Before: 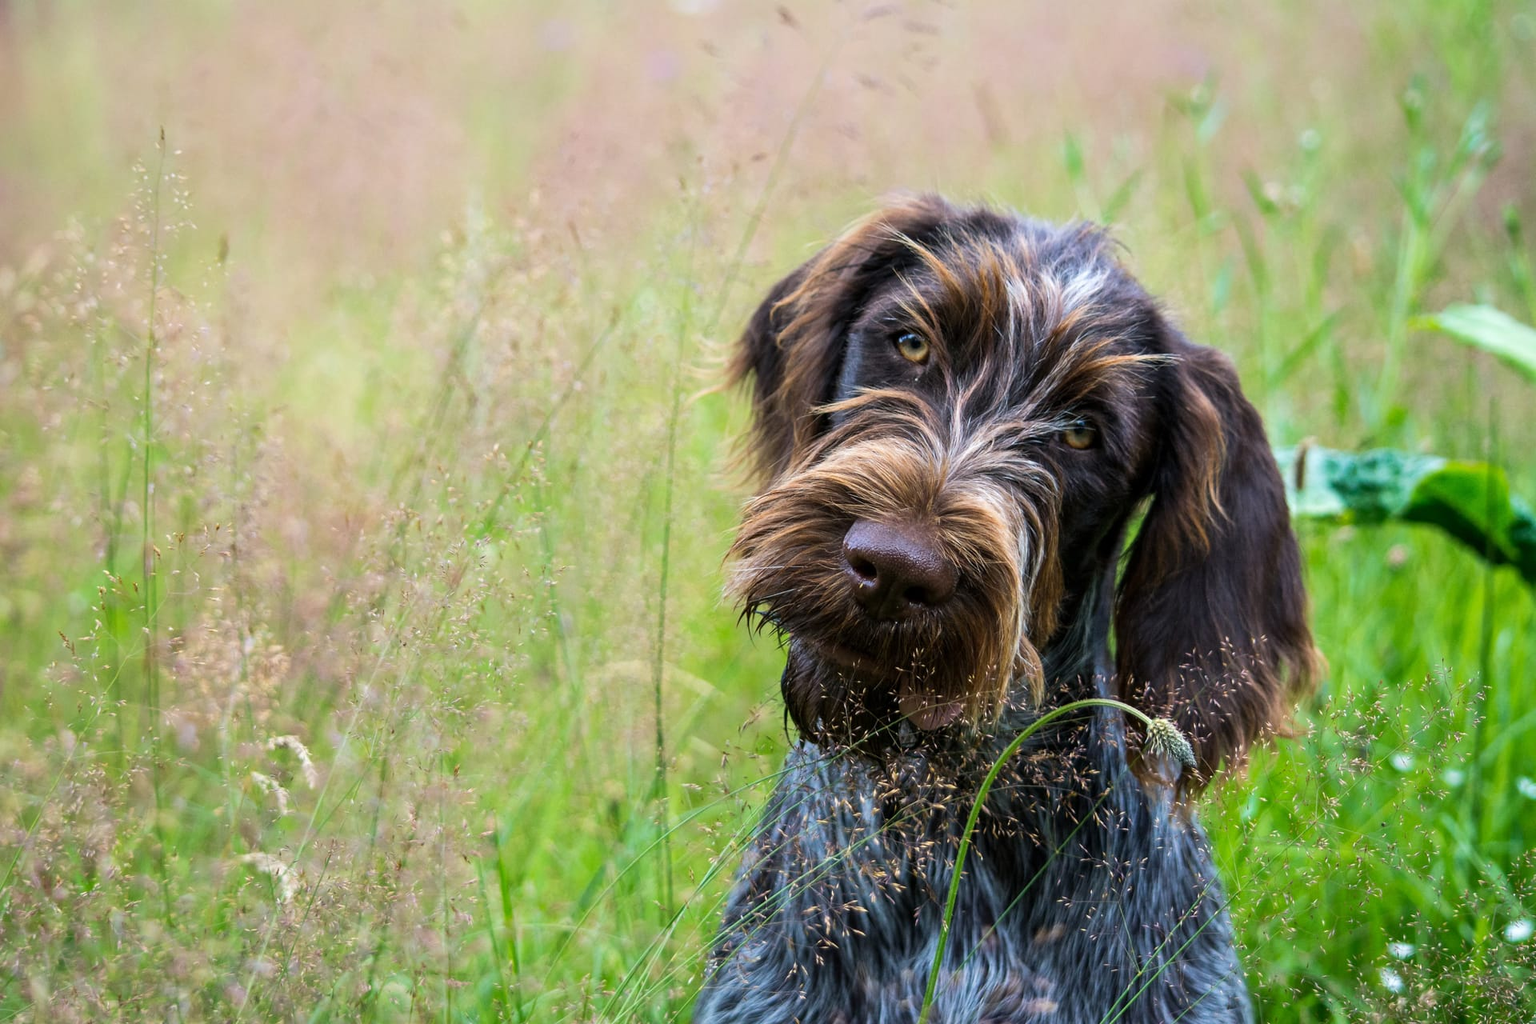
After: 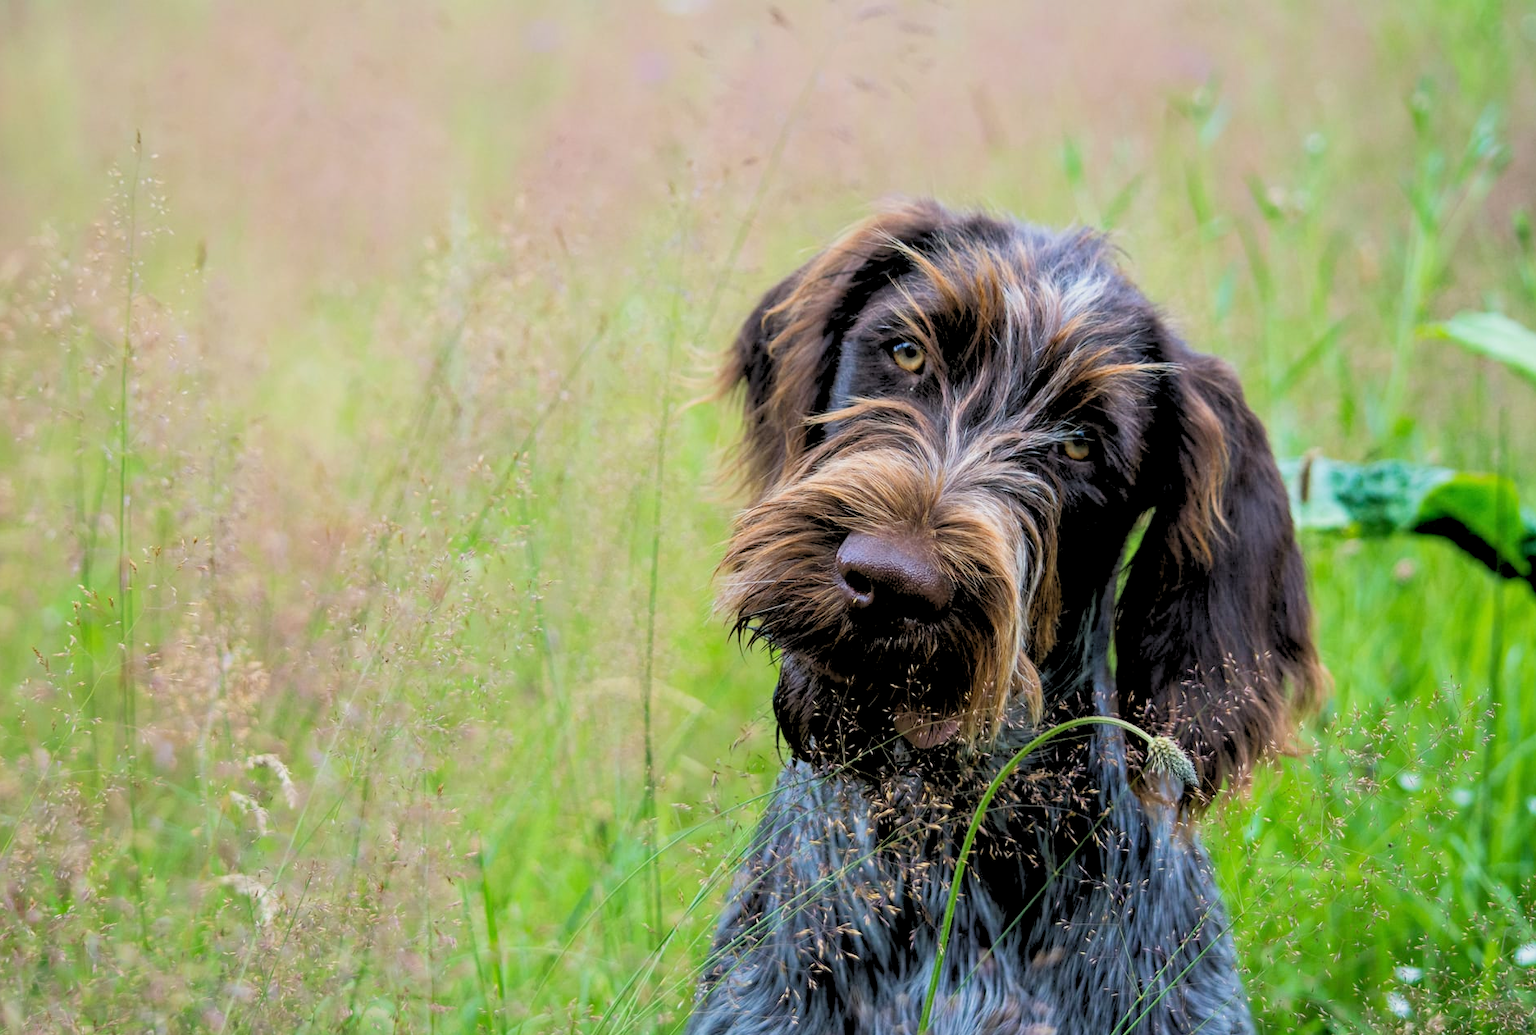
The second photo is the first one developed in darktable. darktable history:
crop and rotate: left 1.774%, right 0.633%, bottom 1.28%
rgb levels: preserve colors sum RGB, levels [[0.038, 0.433, 0.934], [0, 0.5, 1], [0, 0.5, 1]]
